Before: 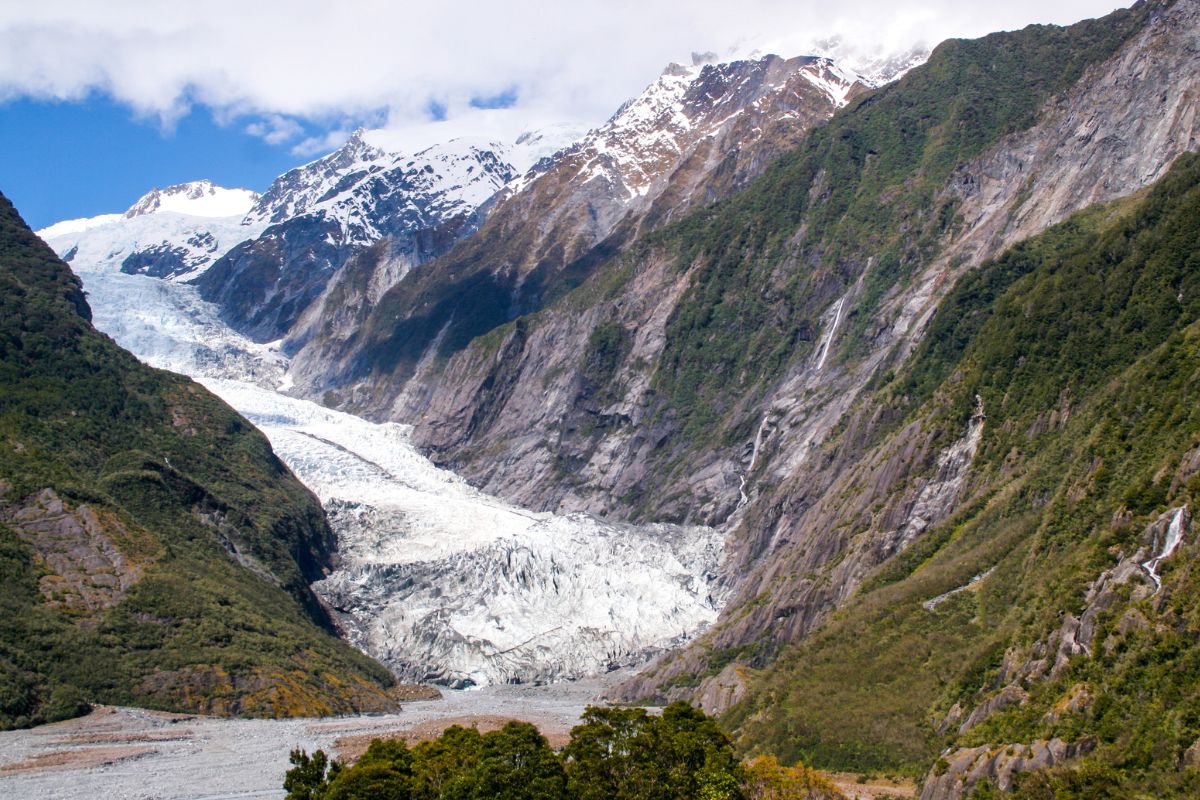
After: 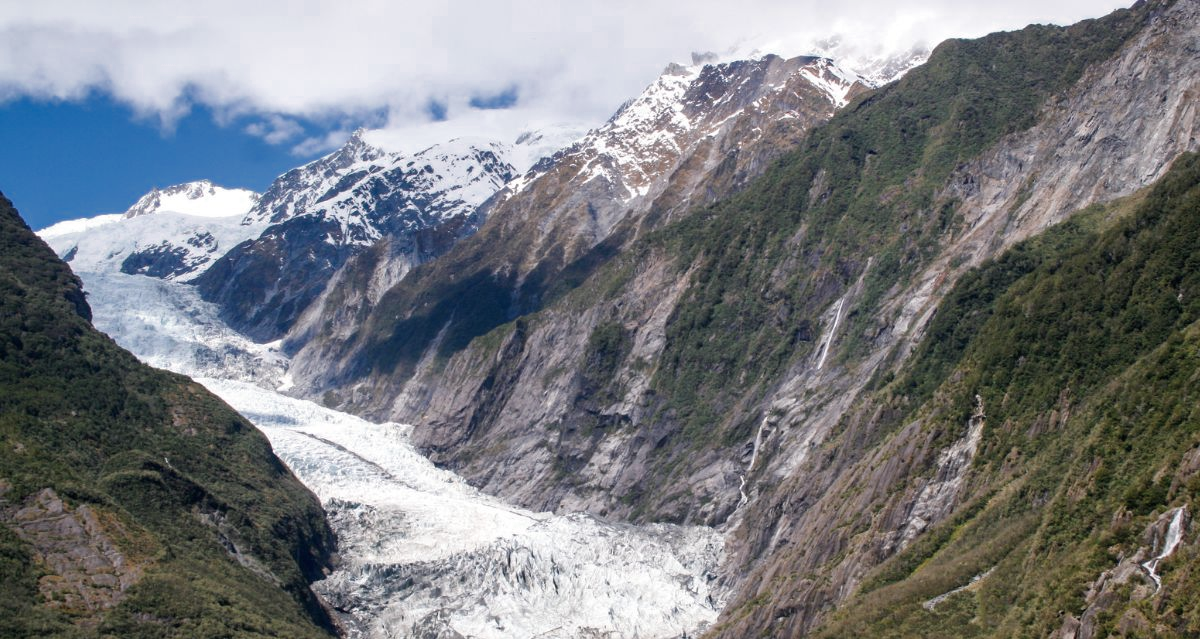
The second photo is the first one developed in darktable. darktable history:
color zones: curves: ch0 [(0, 0.5) (0.125, 0.4) (0.25, 0.5) (0.375, 0.4) (0.5, 0.4) (0.625, 0.35) (0.75, 0.35) (0.875, 0.5)]; ch1 [(0, 0.35) (0.125, 0.45) (0.25, 0.35) (0.375, 0.35) (0.5, 0.35) (0.625, 0.35) (0.75, 0.45) (0.875, 0.35)]; ch2 [(0, 0.6) (0.125, 0.5) (0.25, 0.5) (0.375, 0.6) (0.5, 0.6) (0.625, 0.5) (0.75, 0.5) (0.875, 0.5)]
crop: bottom 19.665%
